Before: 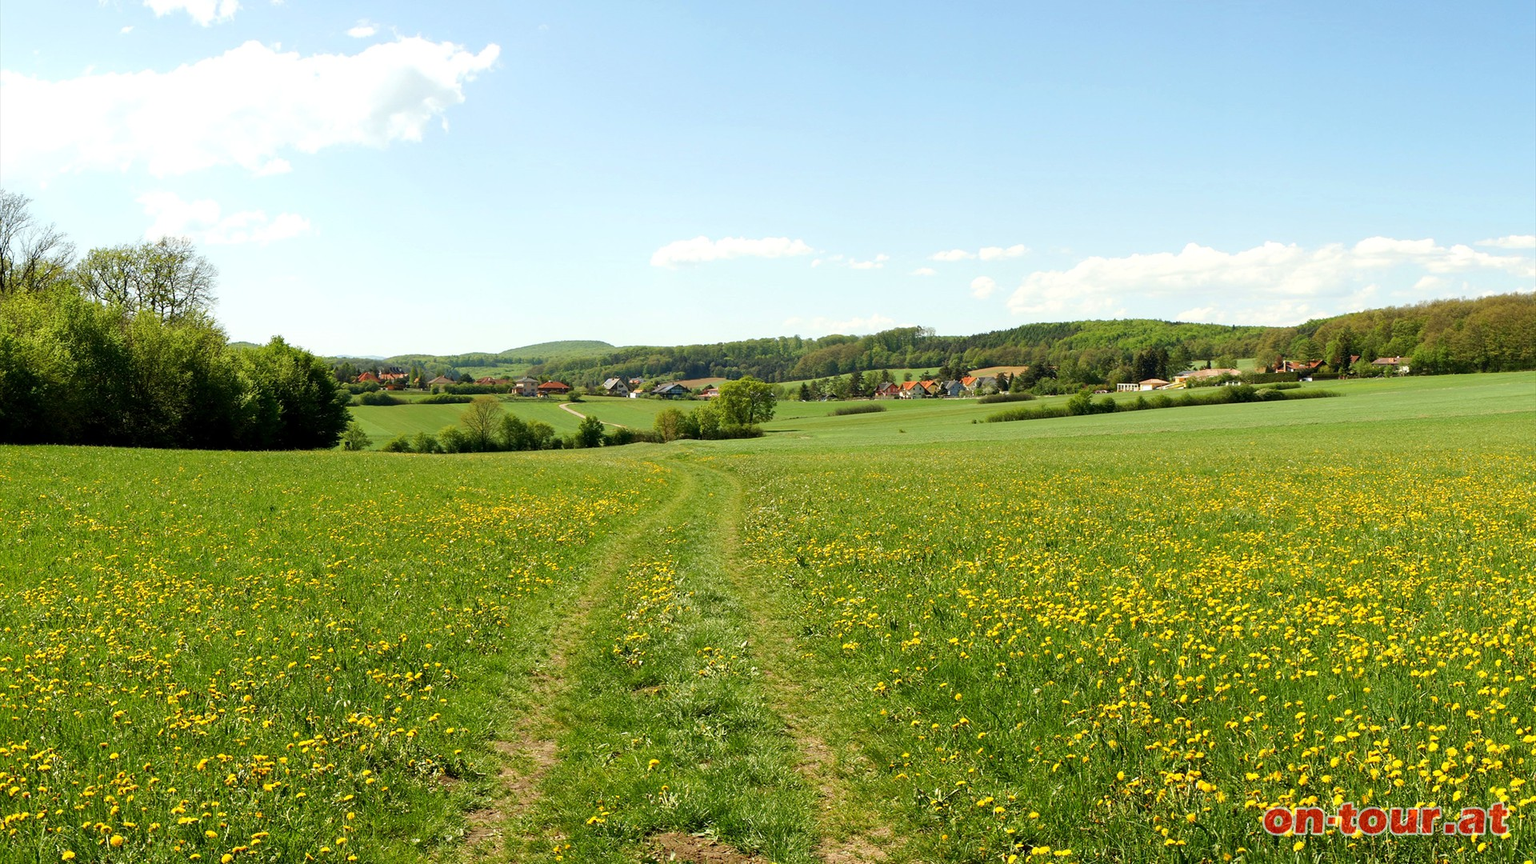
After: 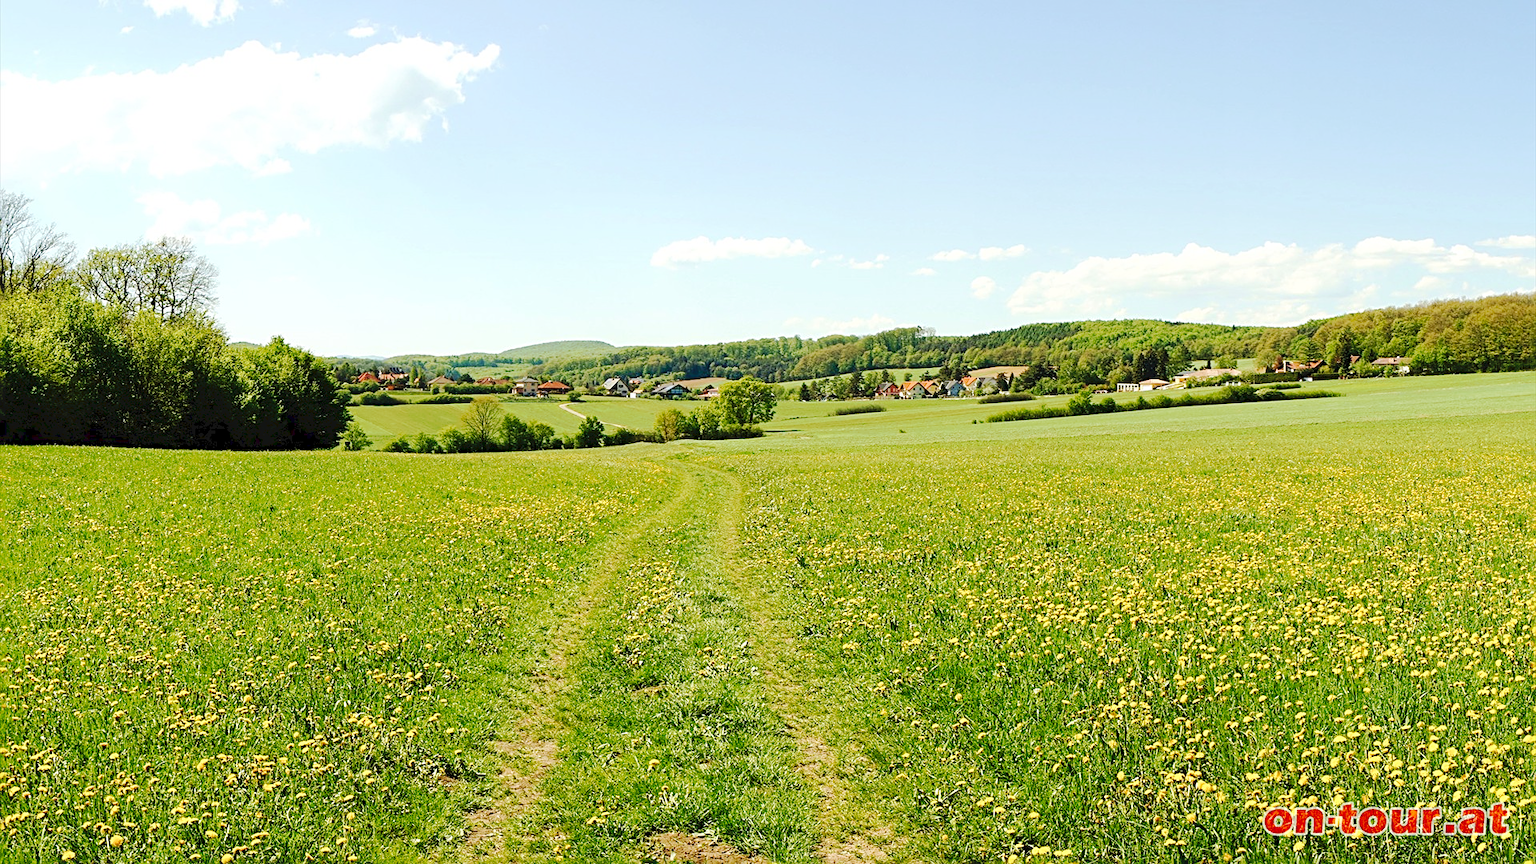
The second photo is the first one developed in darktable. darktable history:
sharpen: radius 2.789
velvia: on, module defaults
tone curve: curves: ch0 [(0, 0) (0.003, 0.058) (0.011, 0.059) (0.025, 0.061) (0.044, 0.067) (0.069, 0.084) (0.1, 0.102) (0.136, 0.124) (0.177, 0.171) (0.224, 0.246) (0.277, 0.324) (0.335, 0.411) (0.399, 0.509) (0.468, 0.605) (0.543, 0.688) (0.623, 0.738) (0.709, 0.798) (0.801, 0.852) (0.898, 0.911) (1, 1)], preserve colors none
